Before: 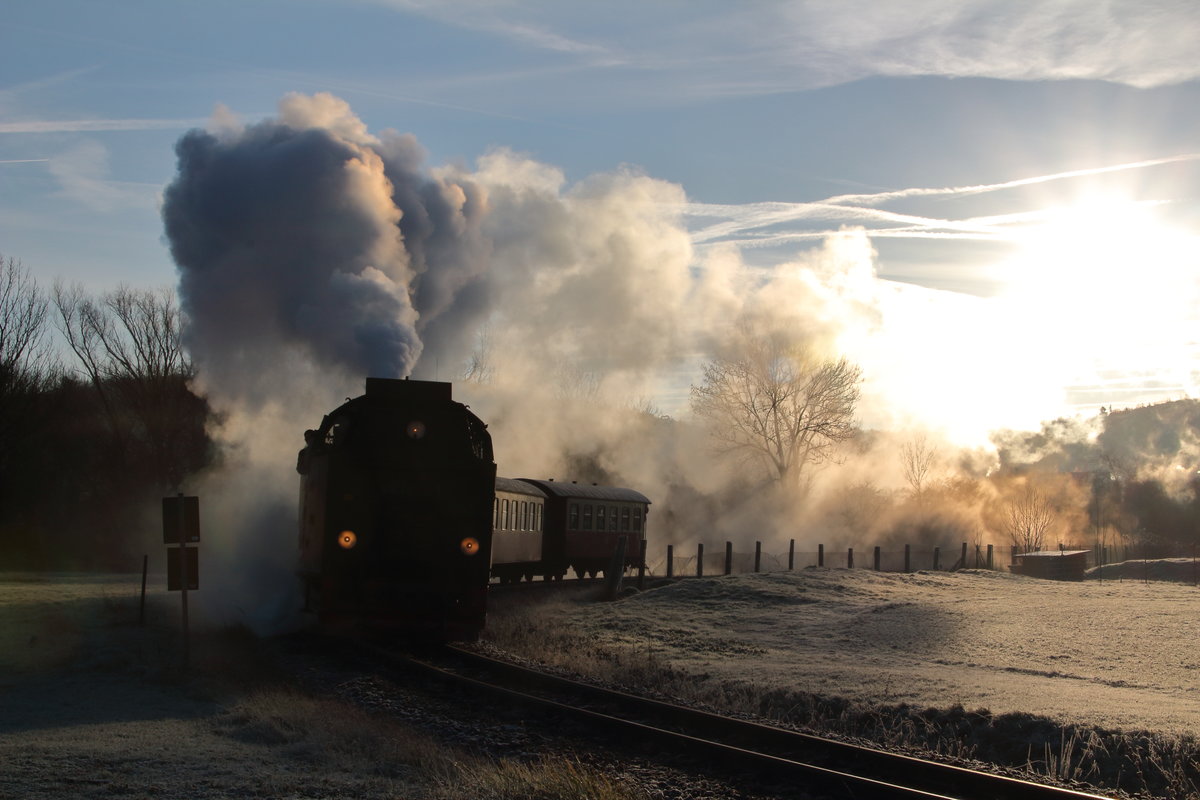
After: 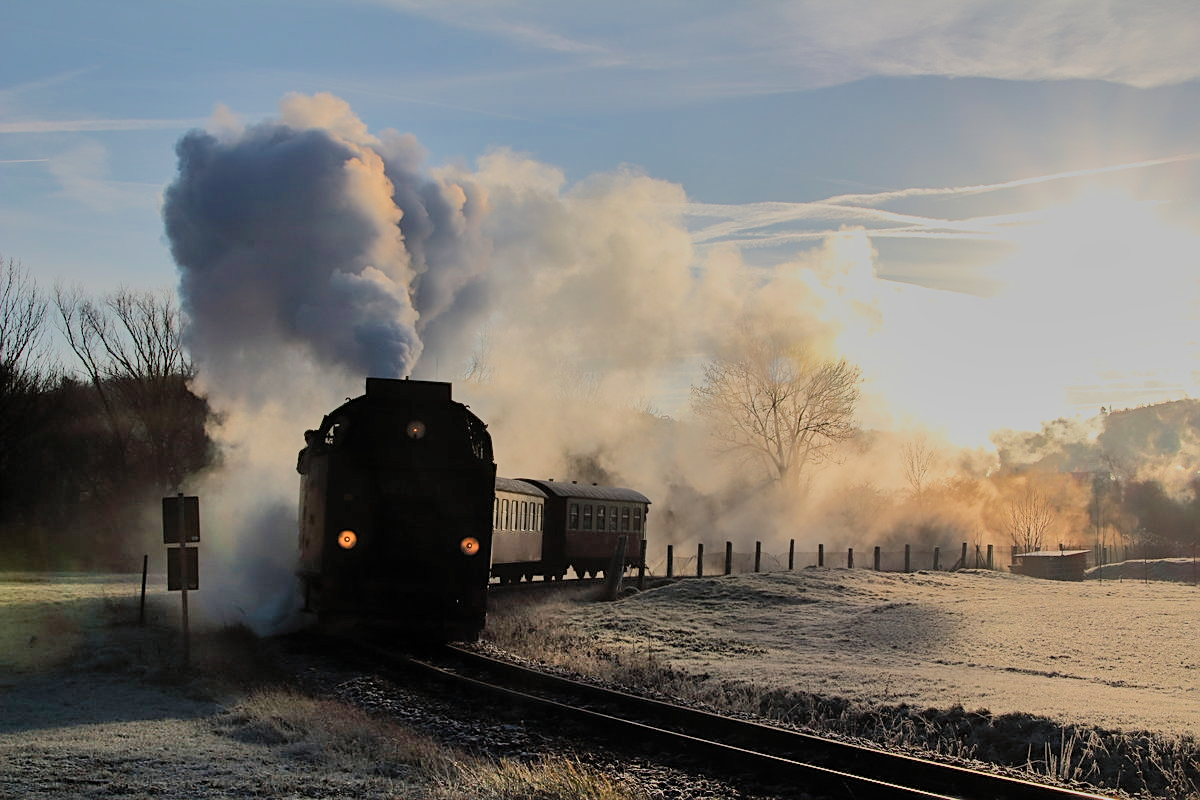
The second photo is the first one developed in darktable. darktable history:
filmic rgb: black relative exposure -7.96 EV, white relative exposure 8.06 EV, target black luminance 0%, hardness 2.47, latitude 76.43%, contrast 0.555, shadows ↔ highlights balance 0.005%, color science v5 (2021), iterations of high-quality reconstruction 10, contrast in shadows safe, contrast in highlights safe
tone equalizer: -8 EV -0.409 EV, -7 EV -0.389 EV, -6 EV -0.356 EV, -5 EV -0.243 EV, -3 EV 0.222 EV, -2 EV 0.342 EV, -1 EV 0.391 EV, +0 EV 0.393 EV, edges refinement/feathering 500, mask exposure compensation -1.57 EV, preserve details no
sharpen: on, module defaults
contrast brightness saturation: contrast 0.203, brightness 0.149, saturation 0.144
shadows and highlights: low approximation 0.01, soften with gaussian
